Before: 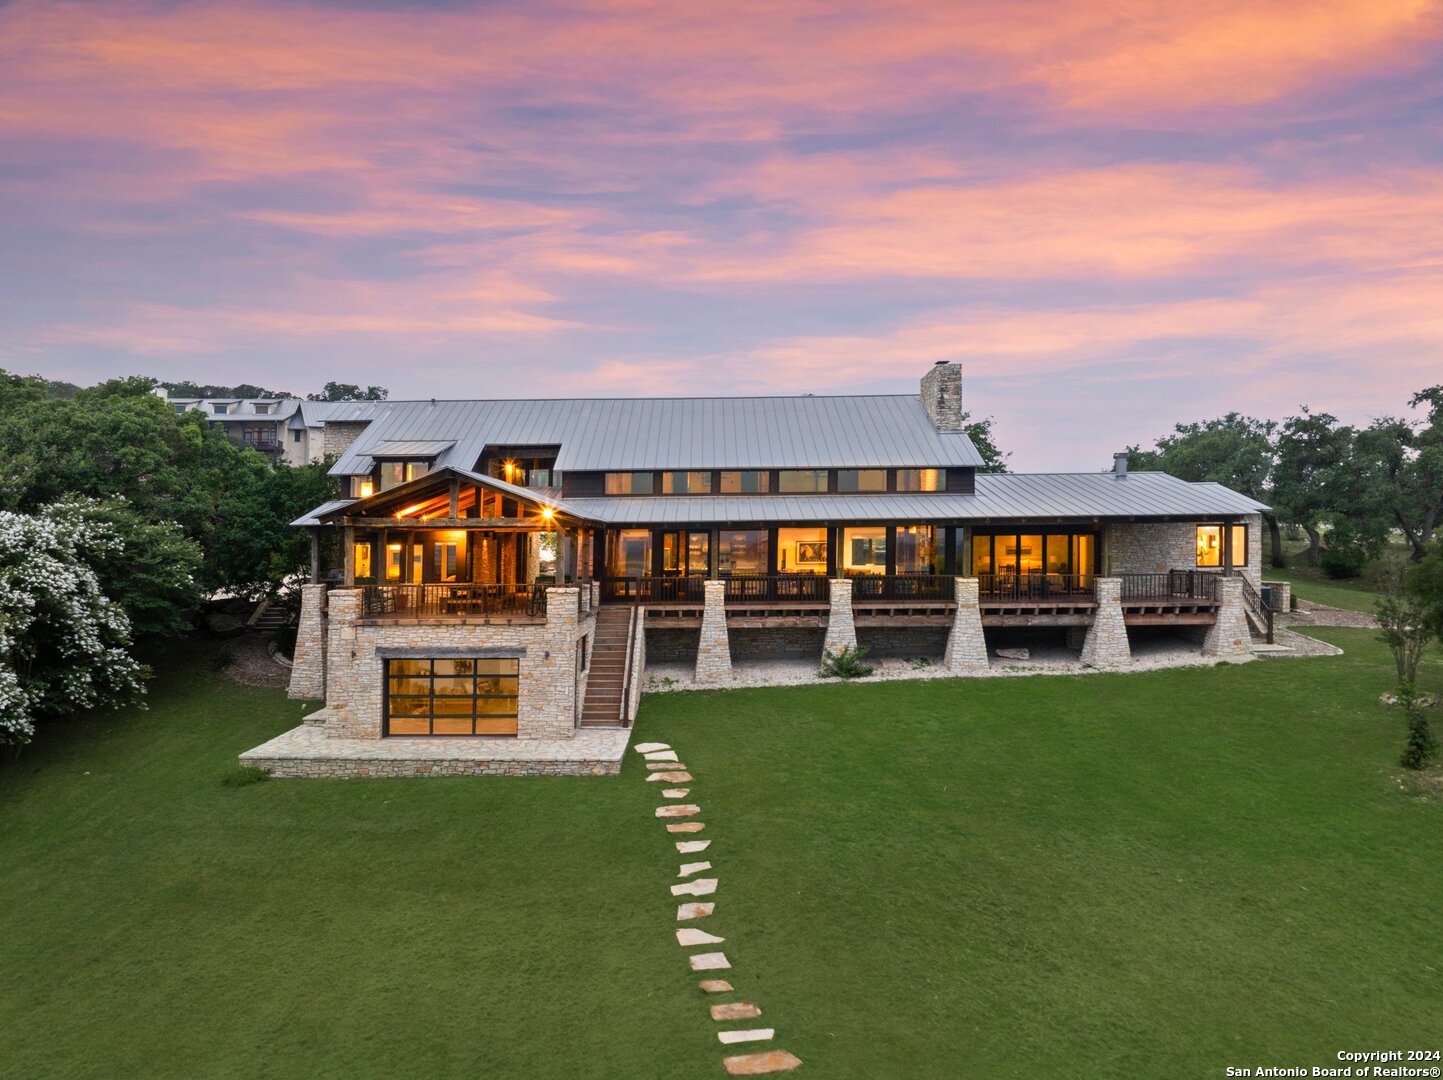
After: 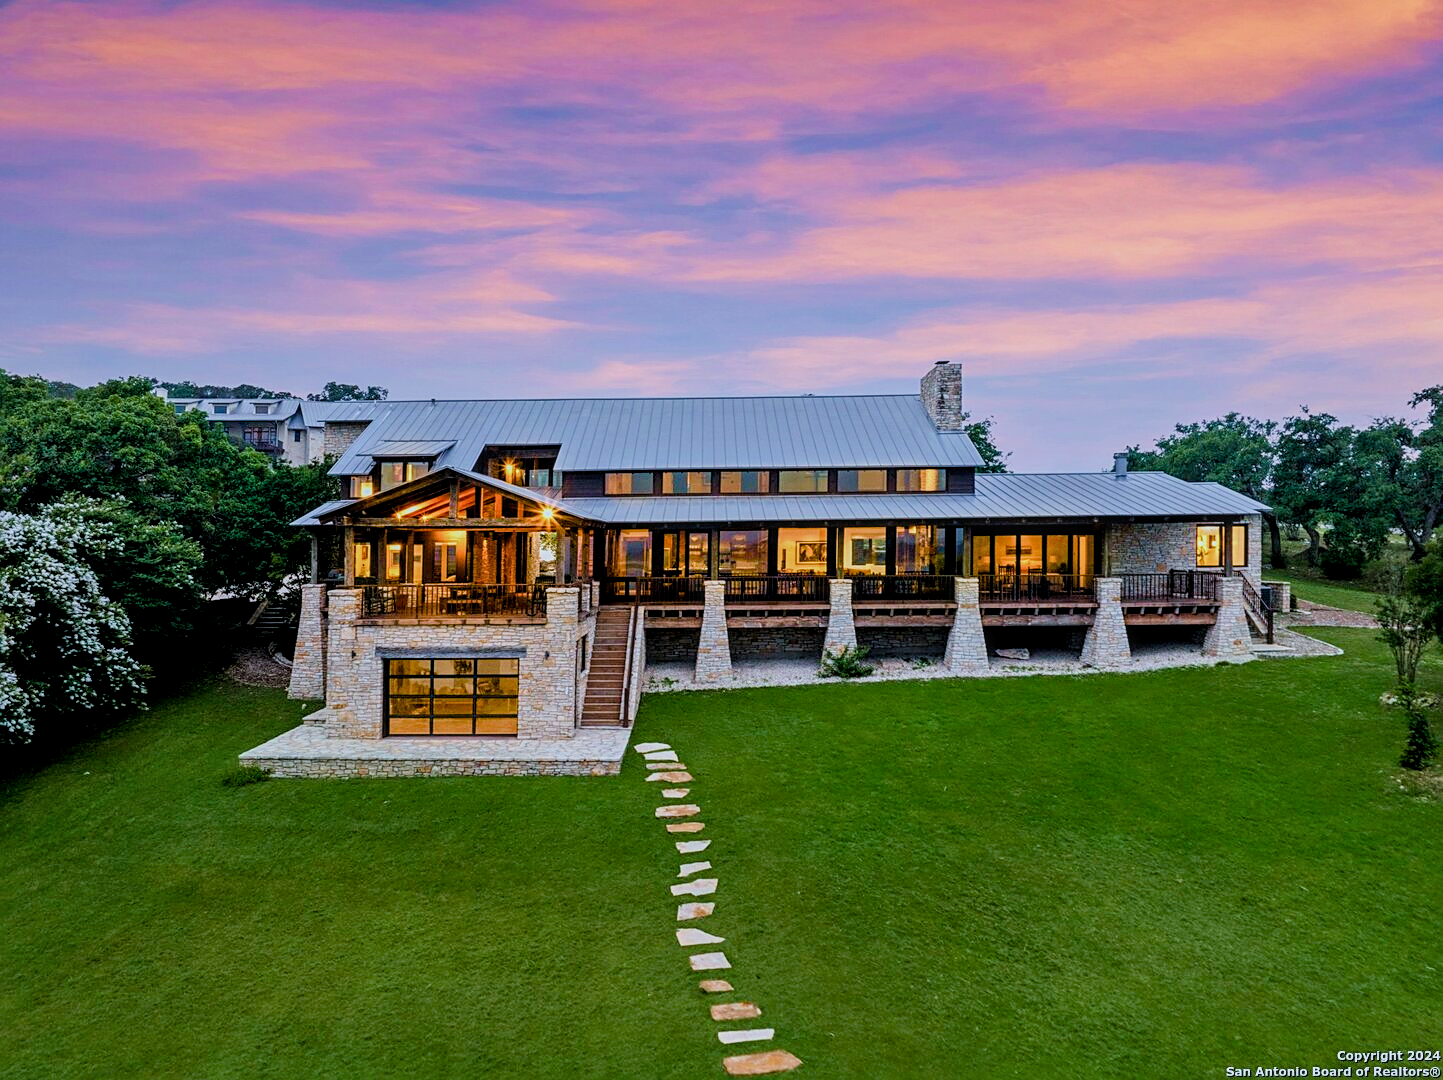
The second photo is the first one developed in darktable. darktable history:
velvia: on, module defaults
local contrast: on, module defaults
filmic rgb: black relative exposure -7.77 EV, white relative exposure 4.45 EV, target black luminance 0%, hardness 3.76, latitude 50.77%, contrast 1.074, highlights saturation mix 9.3%, shadows ↔ highlights balance -0.234%
color balance rgb: shadows lift › chroma 0.9%, shadows lift › hue 111.48°, perceptual saturation grading › global saturation 20%, perceptual saturation grading › highlights -50.12%, perceptual saturation grading › shadows 30.857%, perceptual brilliance grading › global brilliance 1.57%, perceptual brilliance grading › highlights -3.792%, global vibrance 50.034%
shadows and highlights: shadows 29.63, highlights -30.47, low approximation 0.01, soften with gaussian
color calibration: gray › normalize channels true, x 0.37, y 0.382, temperature 4311.51 K, gamut compression 0.011
sharpen: on, module defaults
